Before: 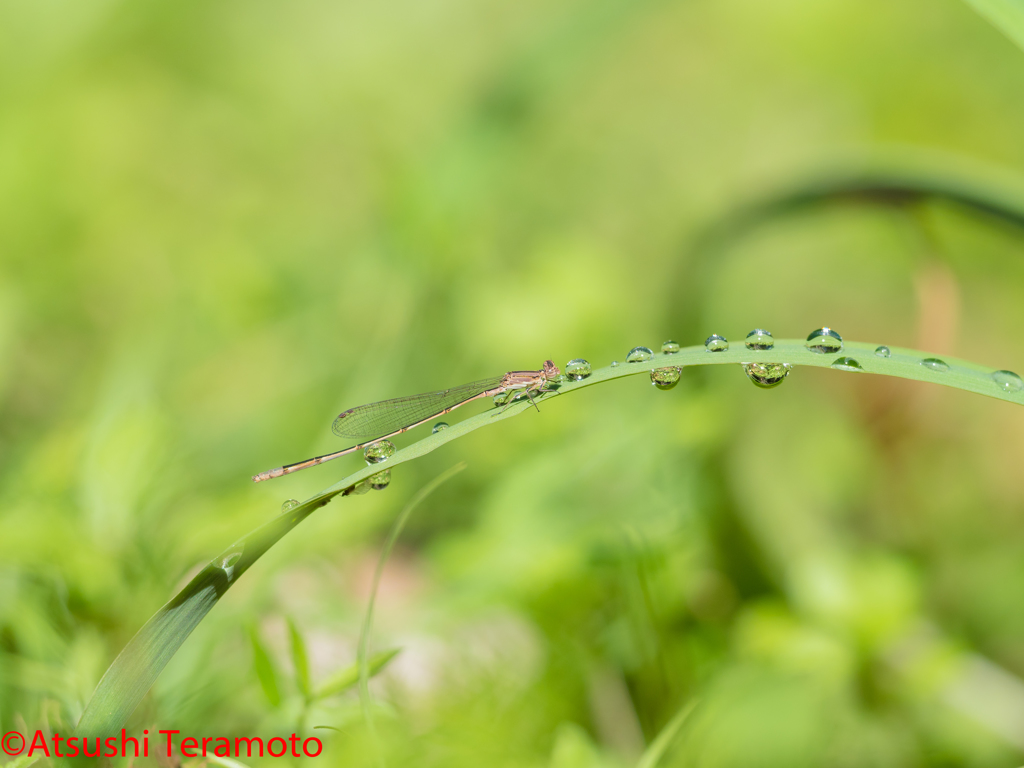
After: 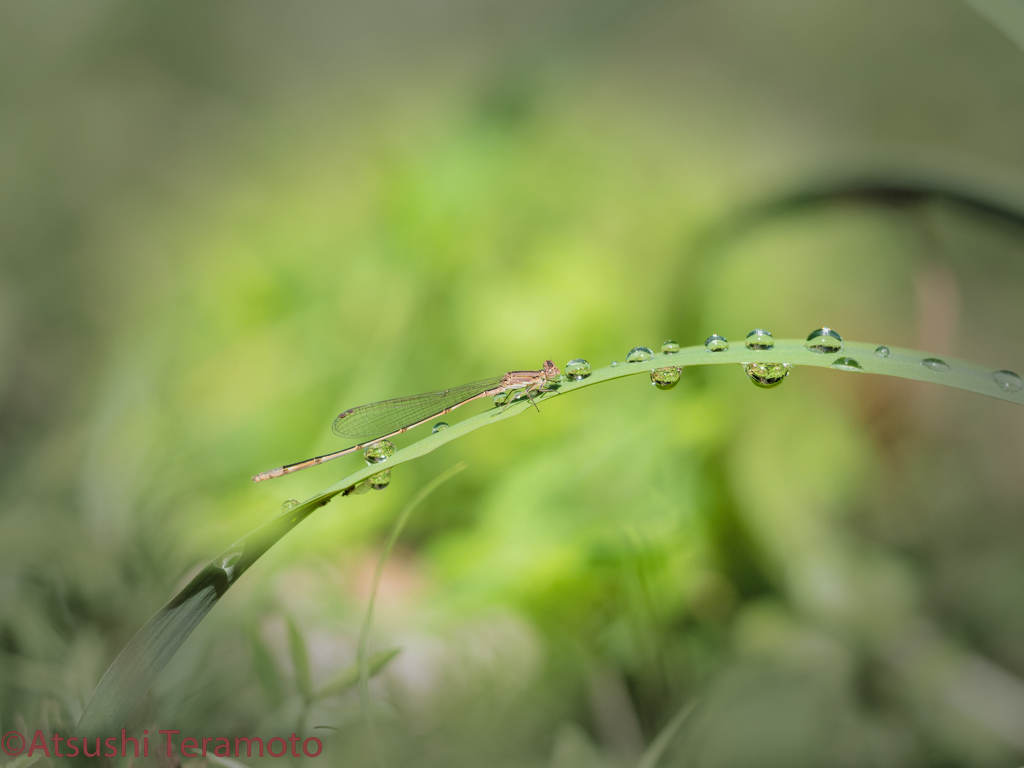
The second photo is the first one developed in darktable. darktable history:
filmic rgb: middle gray luminance 18.43%, black relative exposure -11.51 EV, white relative exposure 2.59 EV, target black luminance 0%, hardness 8.33, latitude 98.64%, contrast 1.081, shadows ↔ highlights balance 0.642%
vignetting: fall-off start 48.92%, brightness -0.575, automatic ratio true, width/height ratio 1.288, dithering 8-bit output
